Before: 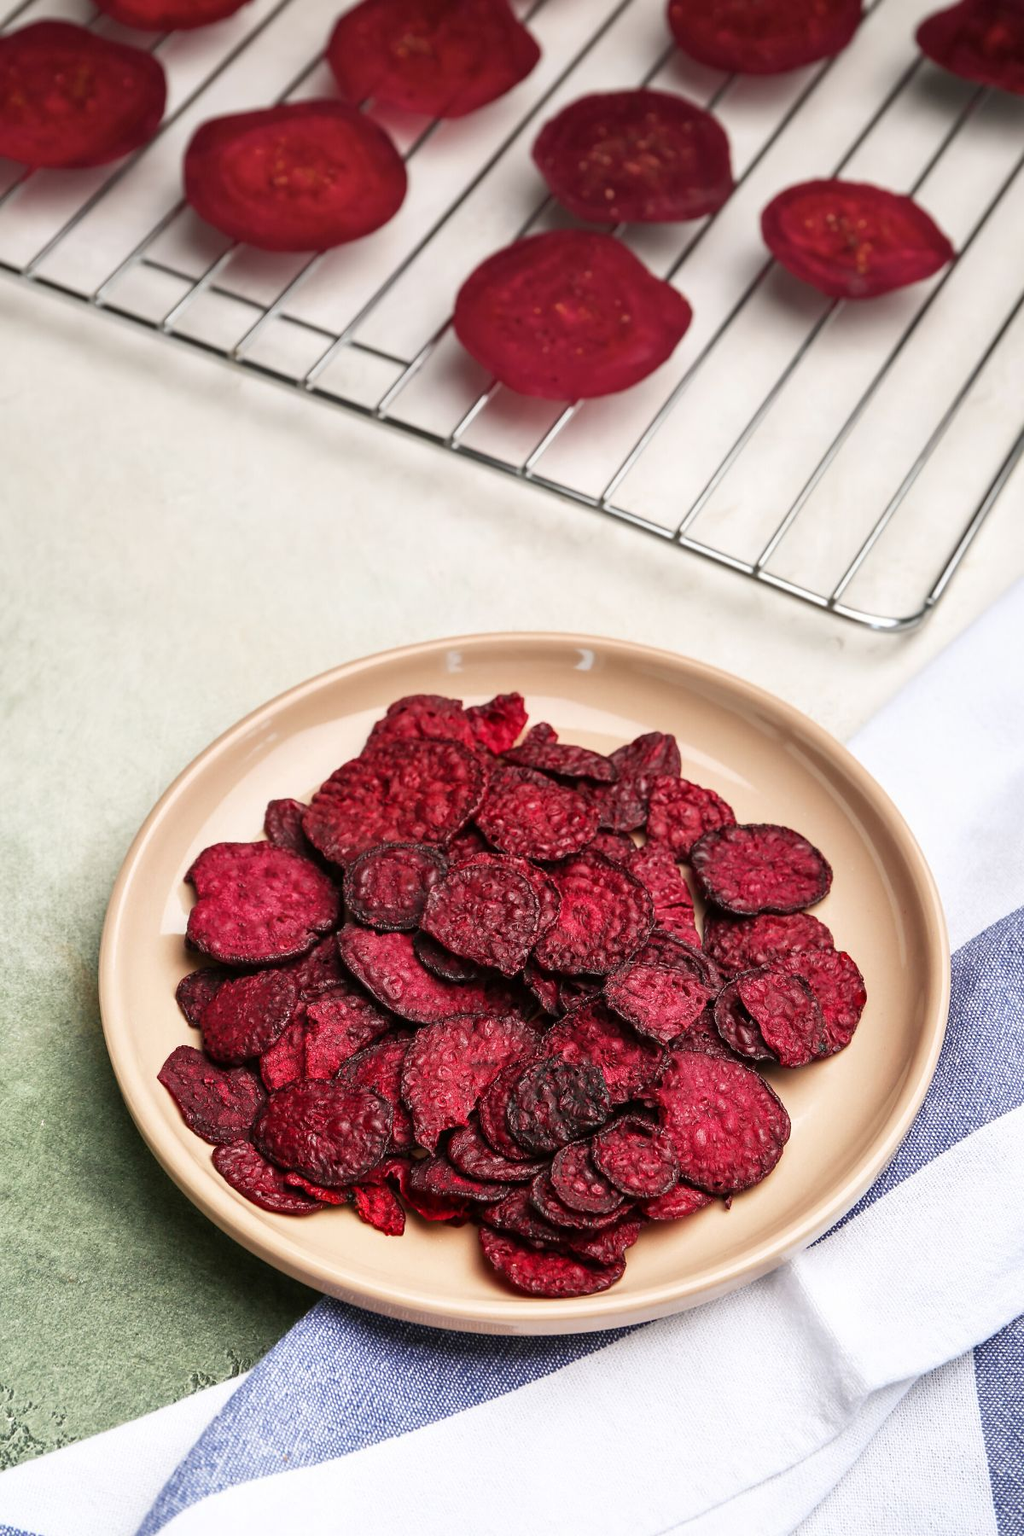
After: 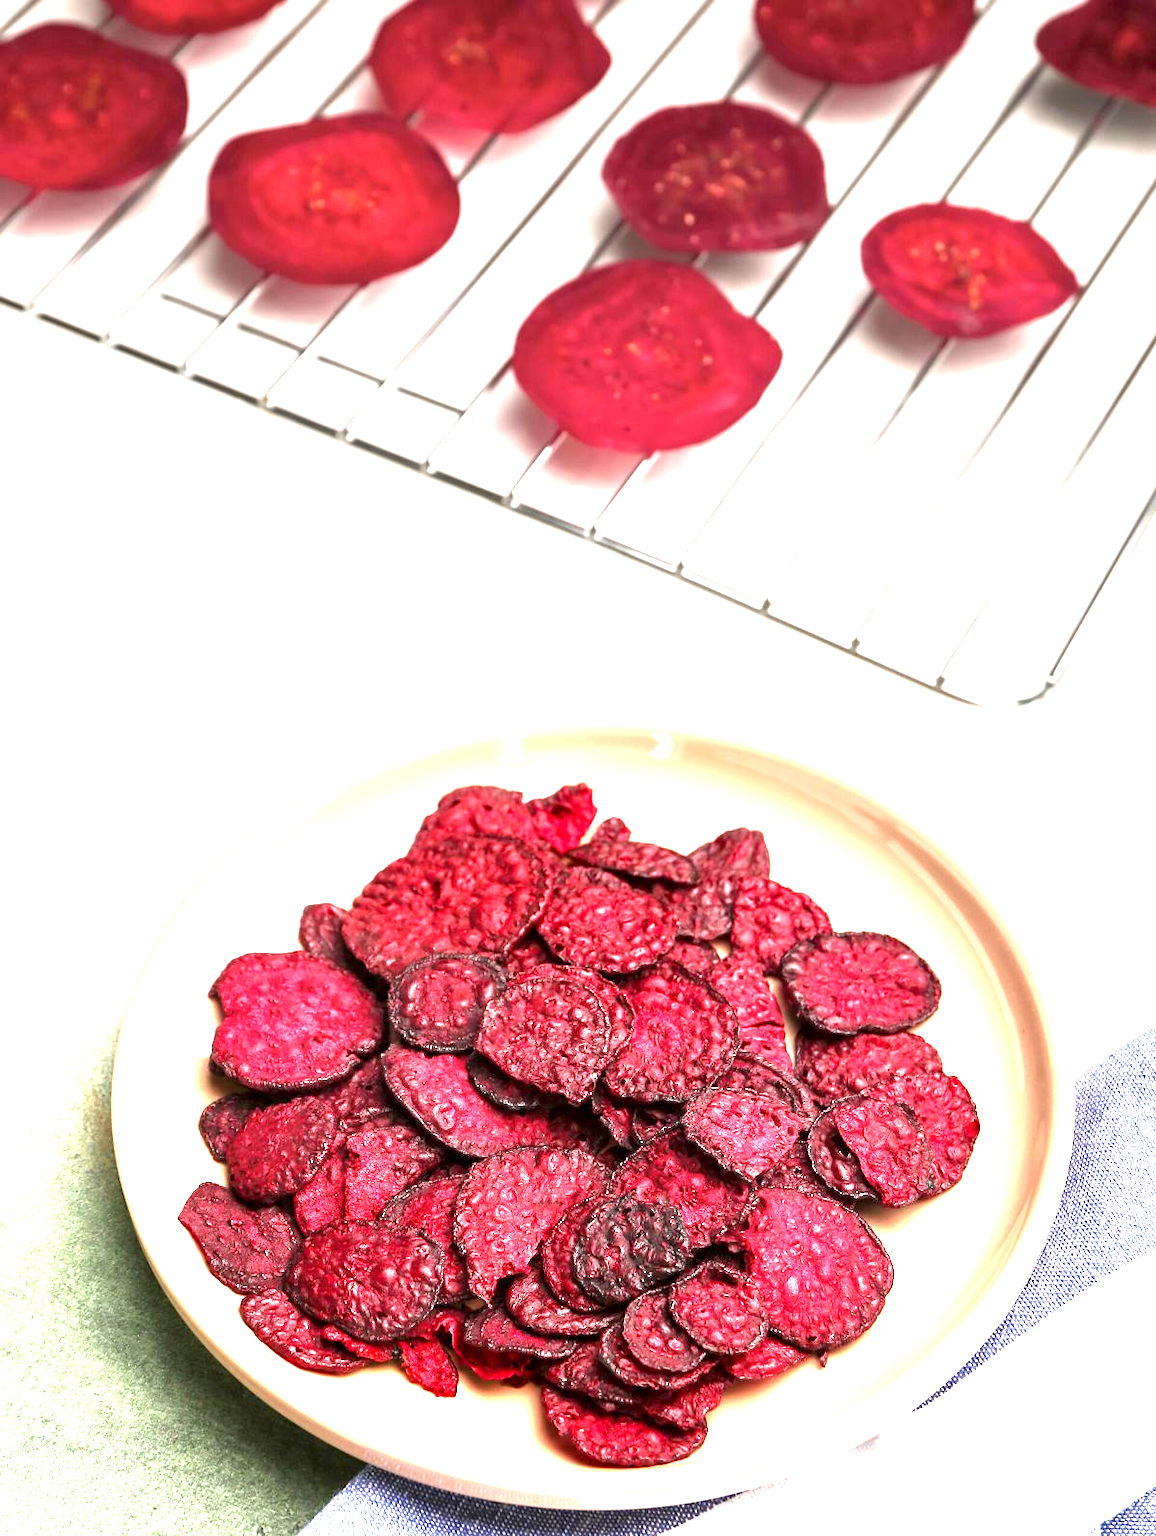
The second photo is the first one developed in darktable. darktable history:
exposure: black level correction 0.001, exposure 1.832 EV, compensate highlight preservation false
crop and rotate: top 0%, bottom 11.524%
tone equalizer: on, module defaults
sharpen: radius 2.856, amount 0.874, threshold 47.153
